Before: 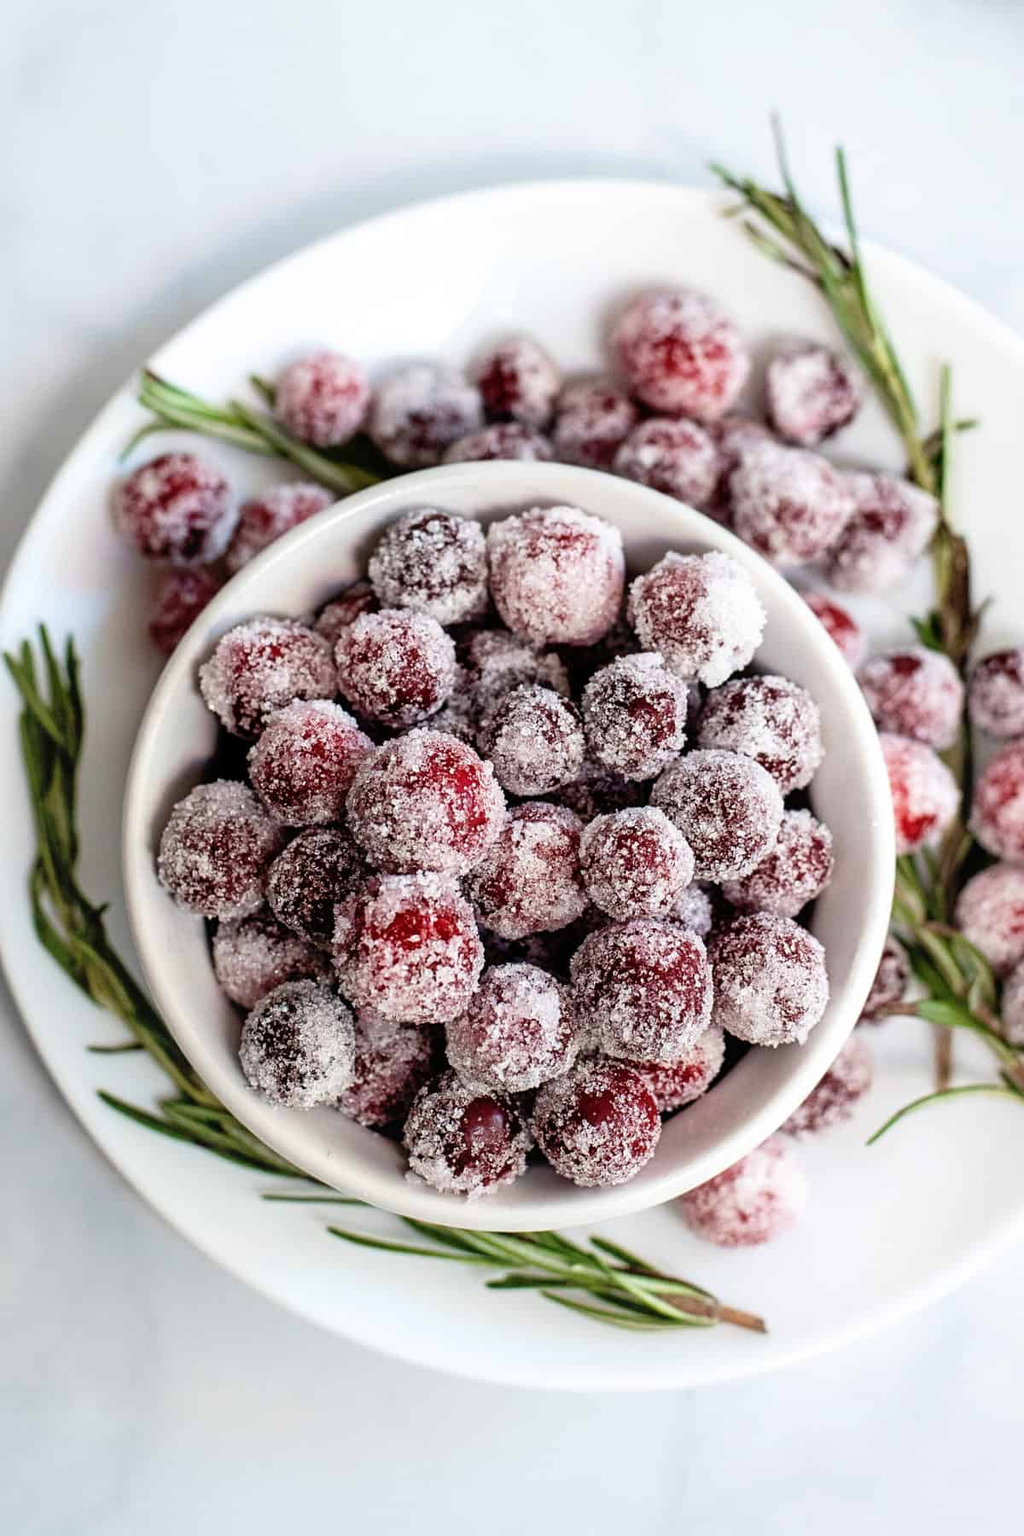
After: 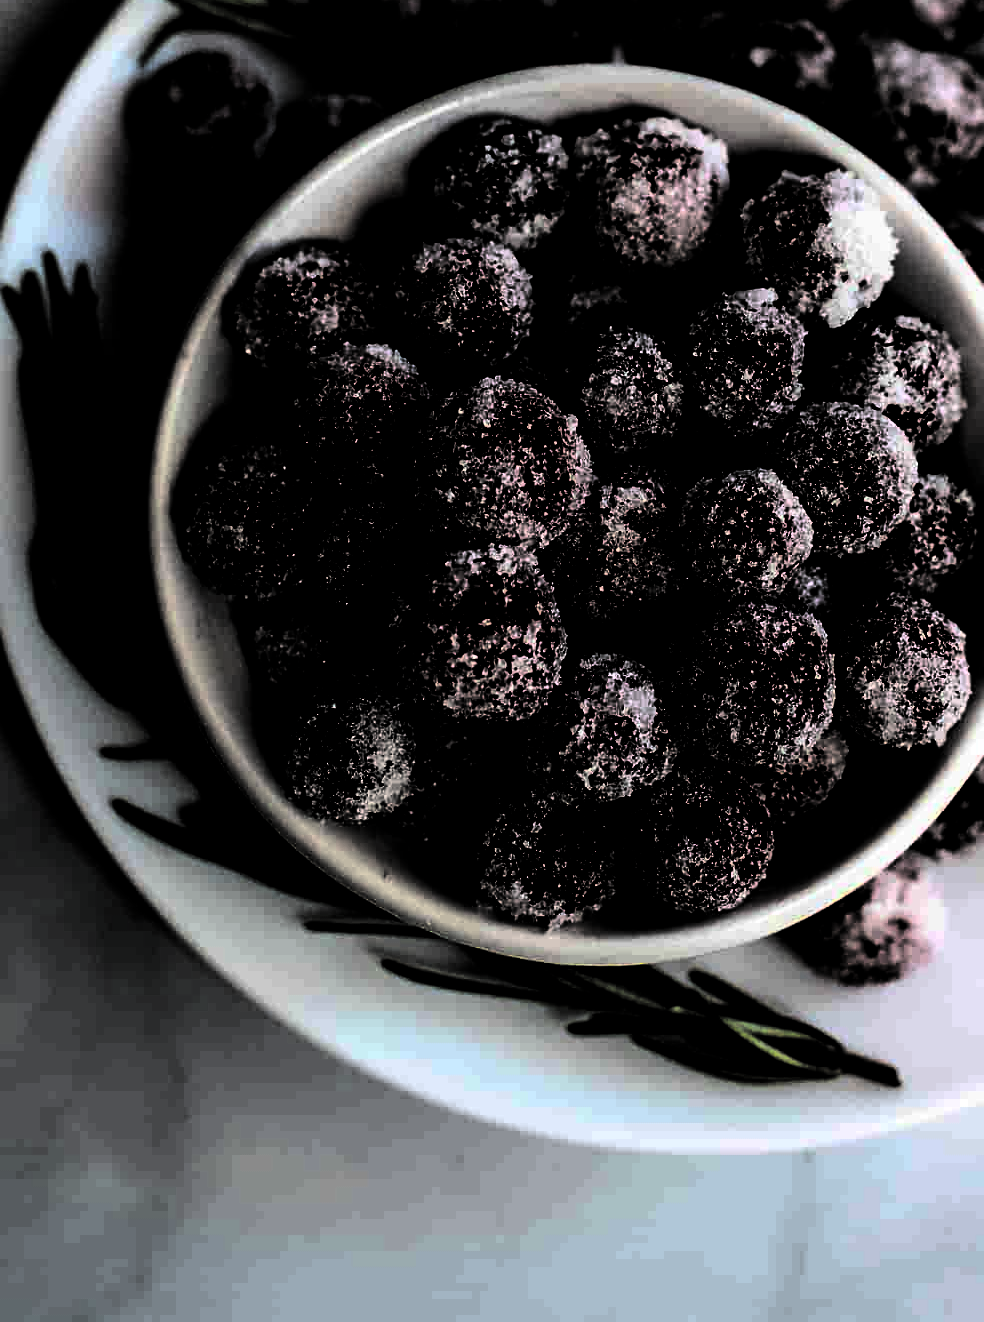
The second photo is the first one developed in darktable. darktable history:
exposure: black level correction 0, exposure 0.5 EV, compensate exposure bias true, compensate highlight preservation false
crop: top 26.531%, right 17.959%
levels: levels [0.721, 0.937, 0.997]
global tonemap: drago (0.7, 100)
